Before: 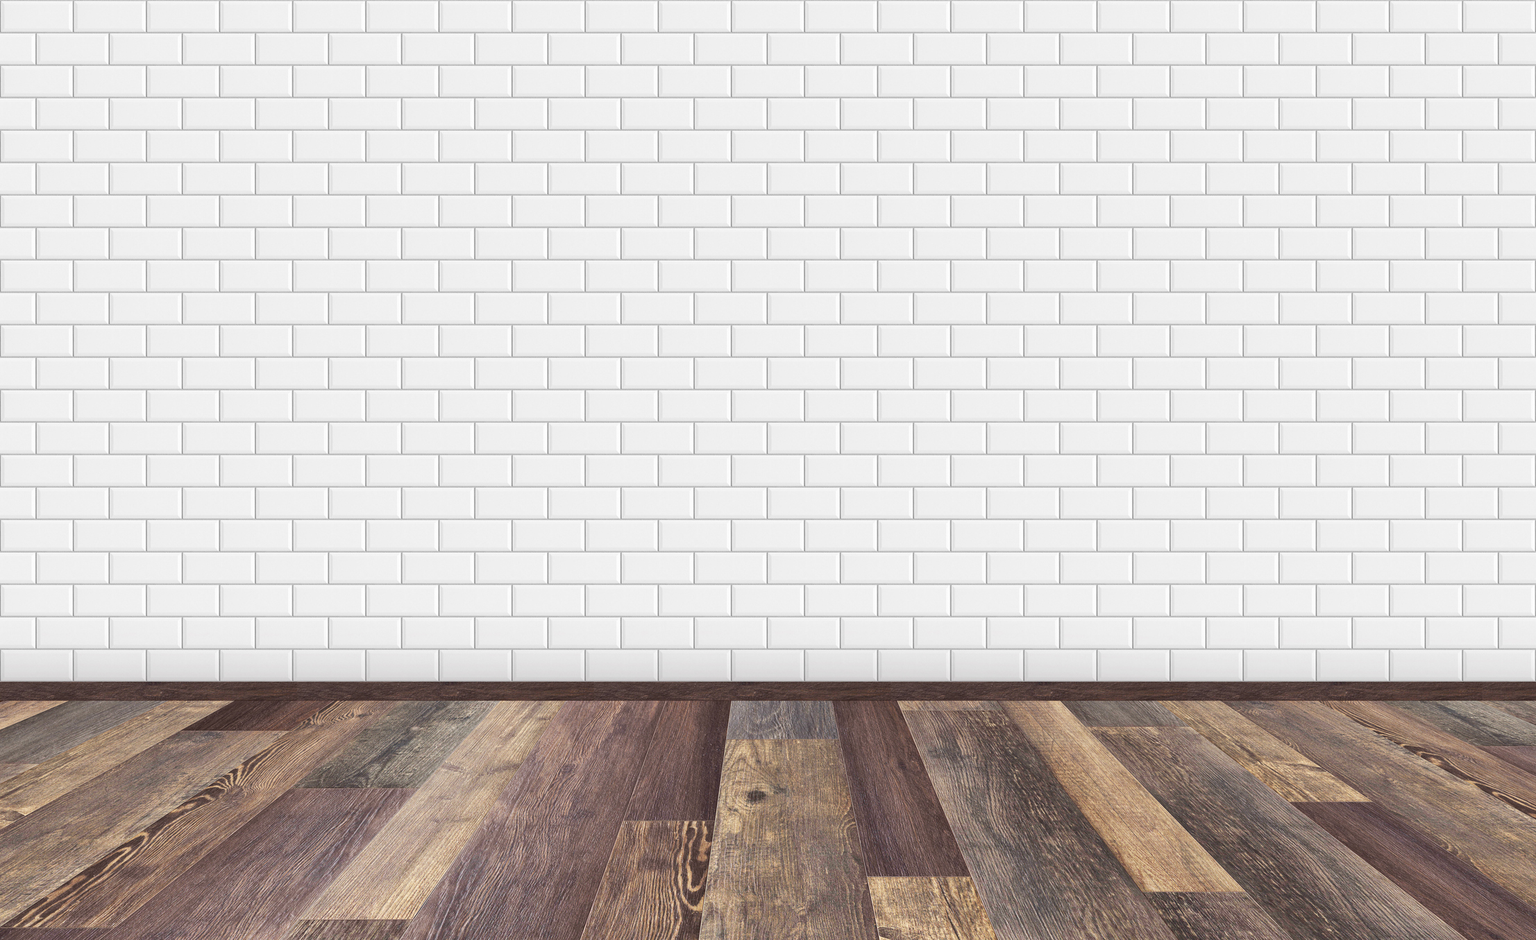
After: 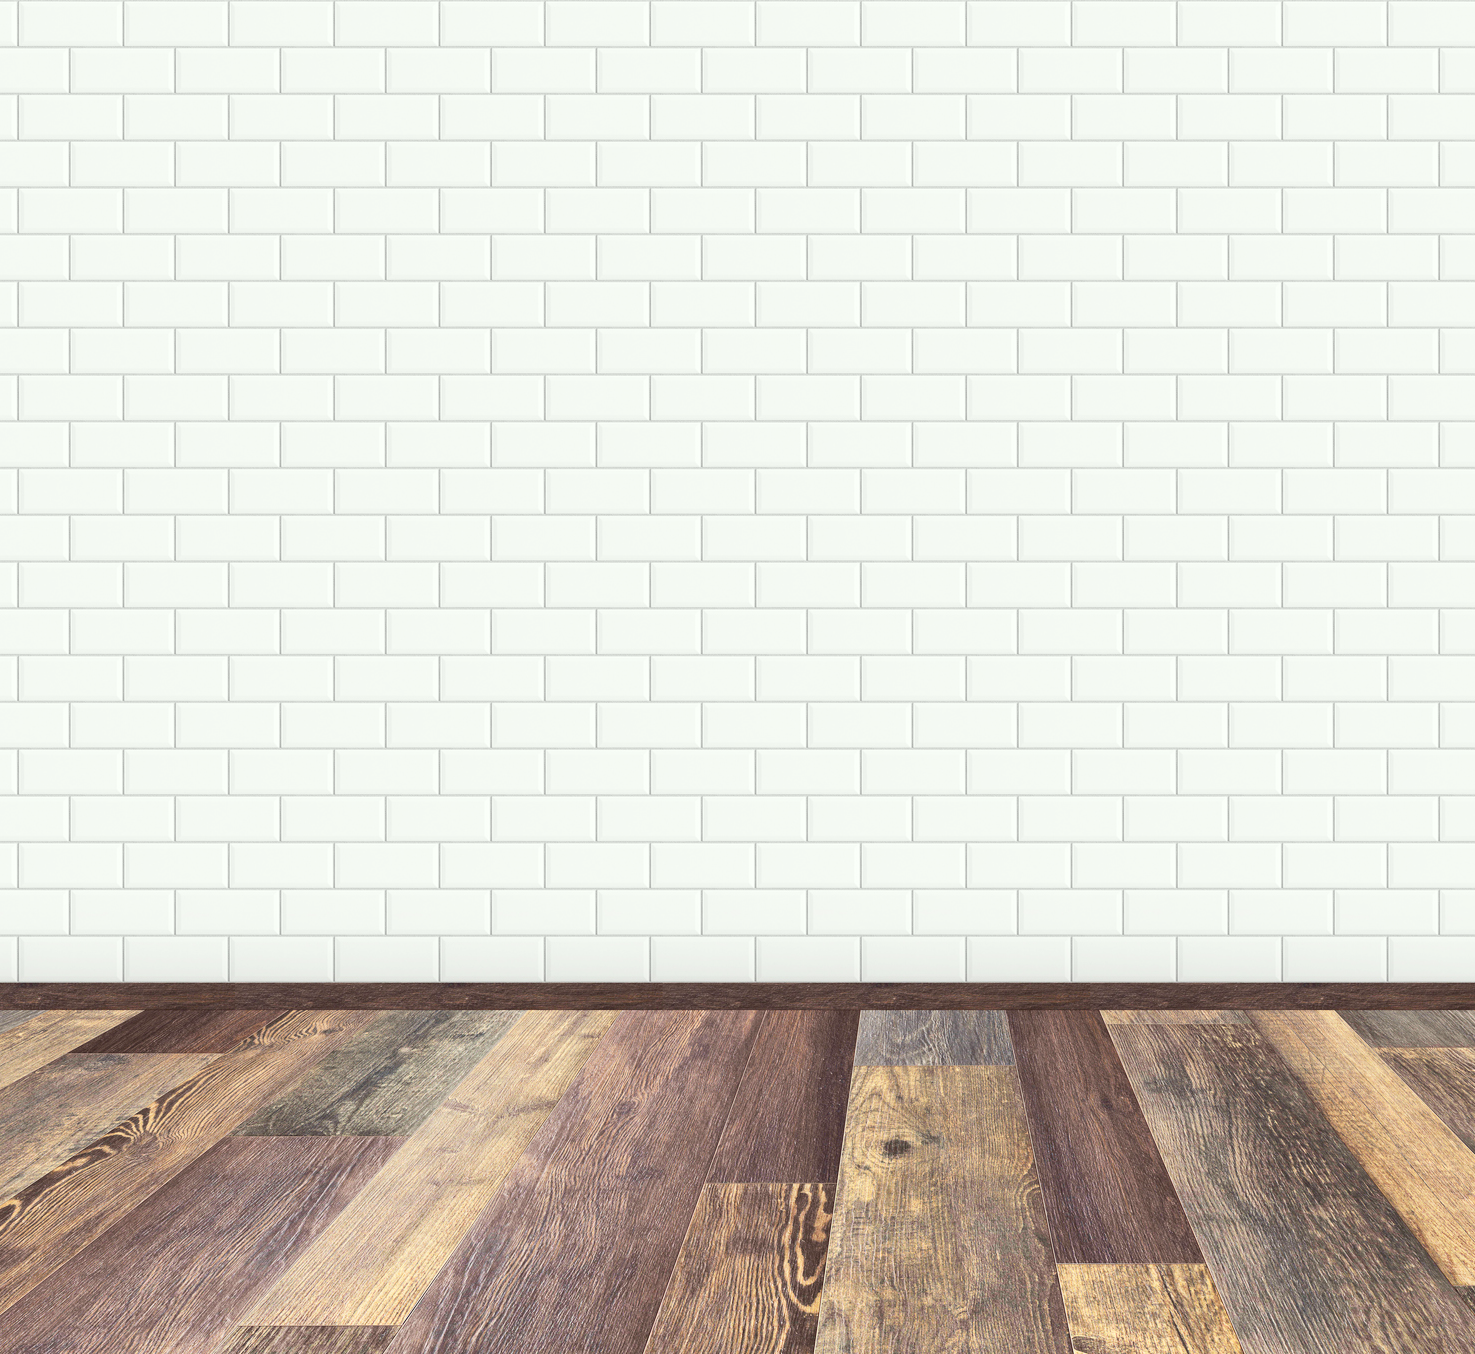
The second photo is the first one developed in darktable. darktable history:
contrast brightness saturation: contrast 0.2, brightness 0.16, saturation 0.22
crop and rotate: left 8.786%, right 24.548%
color correction: highlights a* -2.68, highlights b* 2.57
